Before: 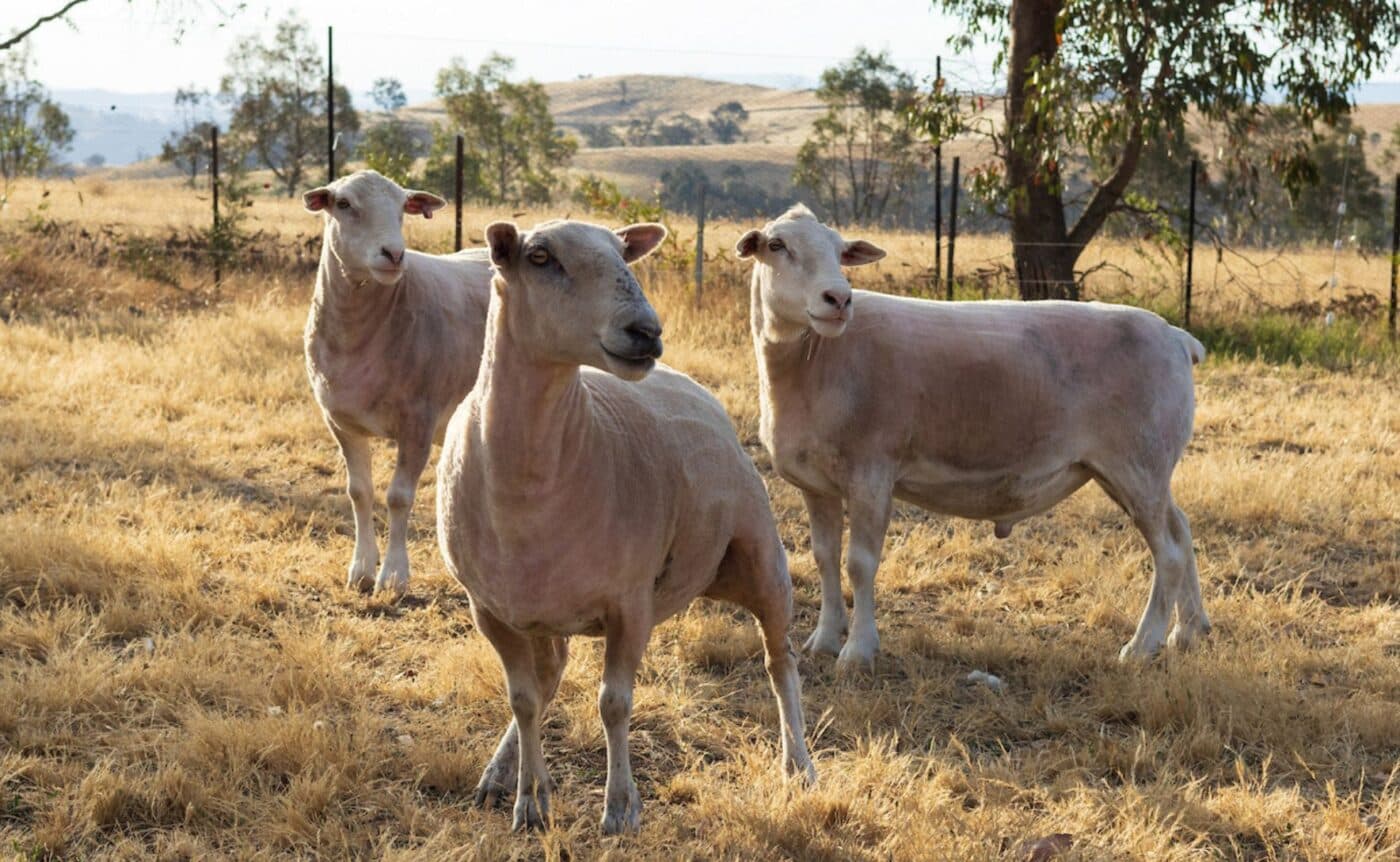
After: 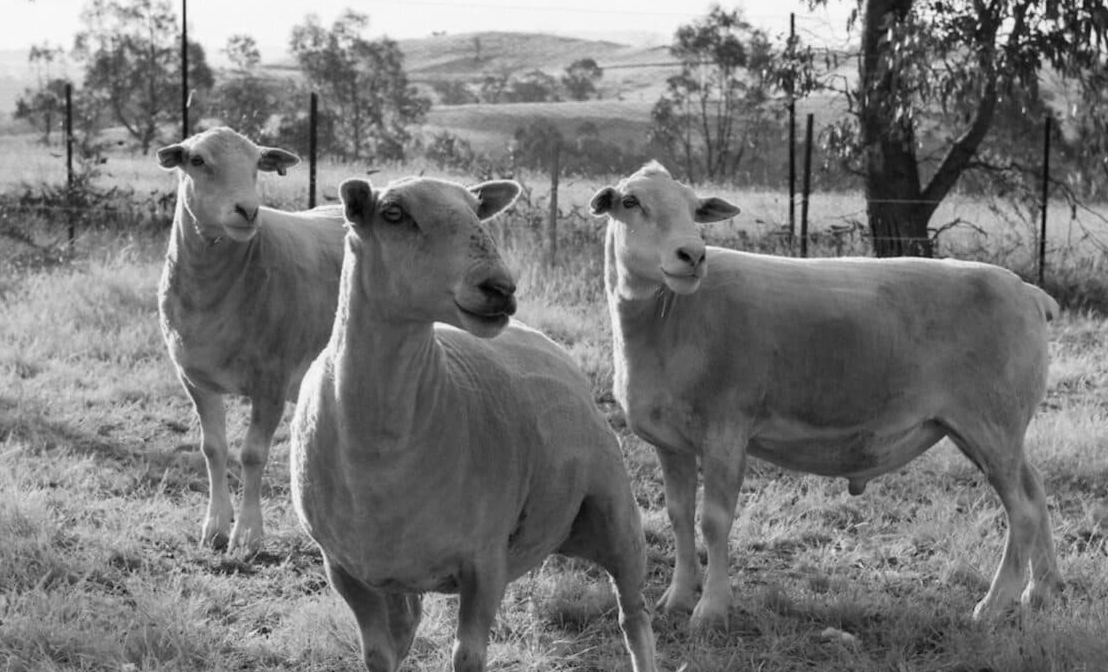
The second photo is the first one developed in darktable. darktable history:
crop and rotate: left 10.447%, top 5.136%, right 10.372%, bottom 16.854%
color calibration: output gray [0.267, 0.423, 0.267, 0], illuminant as shot in camera, x 0.369, y 0.376, temperature 4321.51 K
